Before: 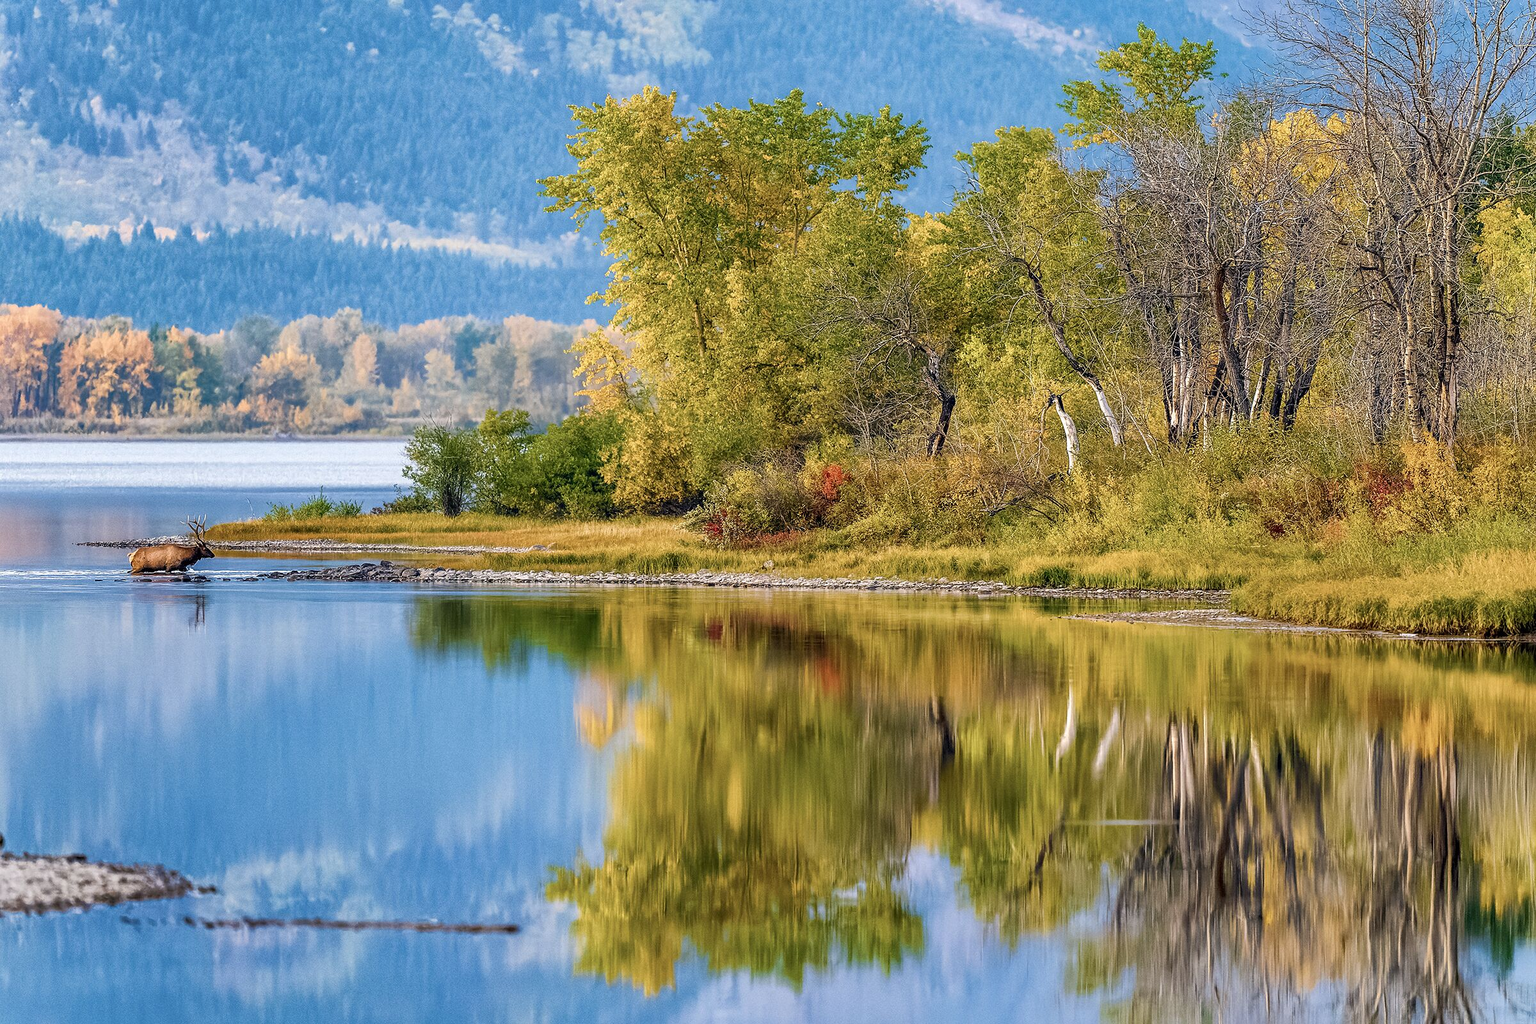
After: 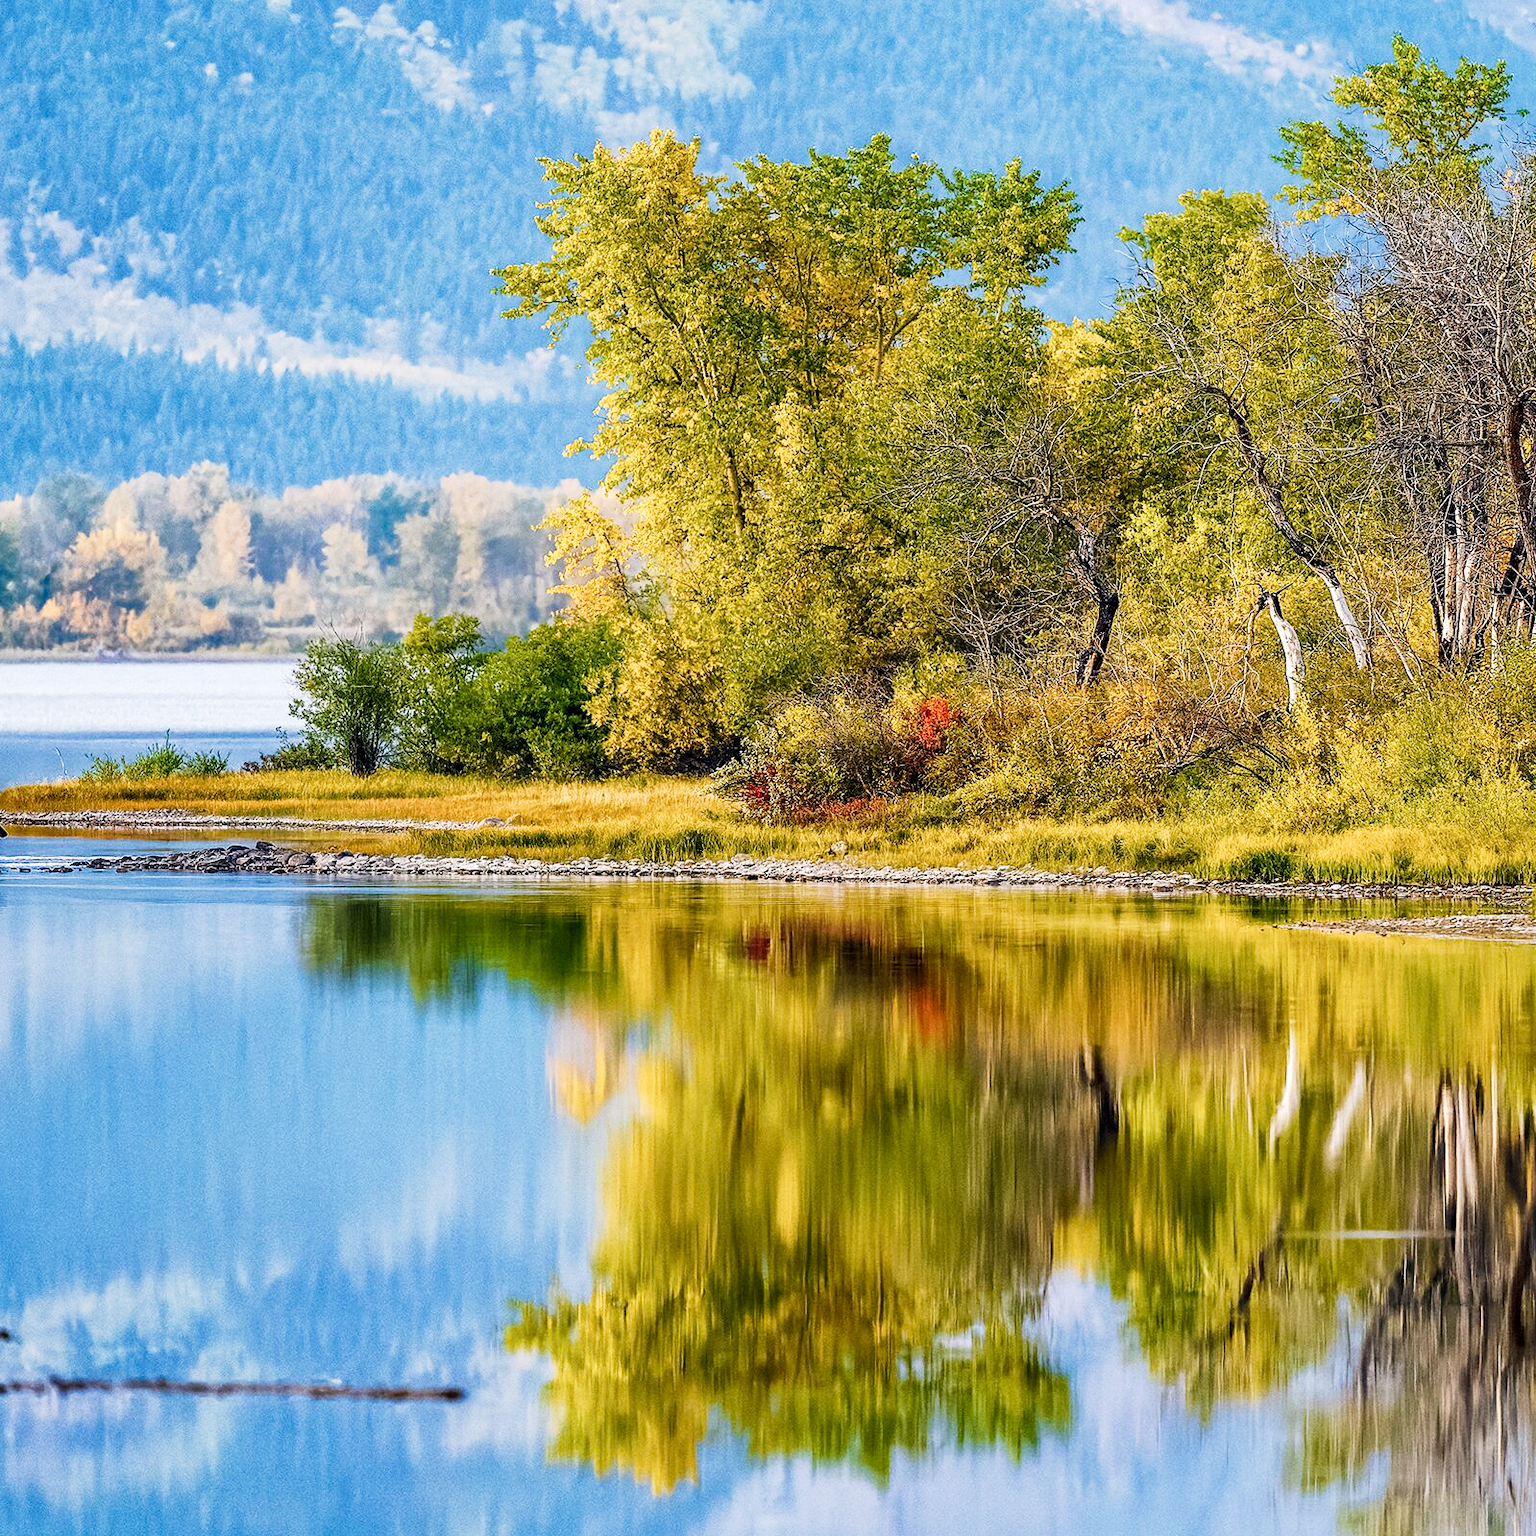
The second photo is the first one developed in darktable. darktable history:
crop and rotate: left 13.672%, right 19.7%
tone curve: curves: ch0 [(0, 0.006) (0.046, 0.011) (0.13, 0.062) (0.338, 0.327) (0.494, 0.55) (0.728, 0.835) (1, 1)]; ch1 [(0, 0) (0.346, 0.324) (0.45, 0.431) (0.5, 0.5) (0.522, 0.517) (0.55, 0.57) (1, 1)]; ch2 [(0, 0) (0.453, 0.418) (0.5, 0.5) (0.526, 0.524) (0.554, 0.598) (0.622, 0.679) (0.707, 0.761) (1, 1)], preserve colors none
